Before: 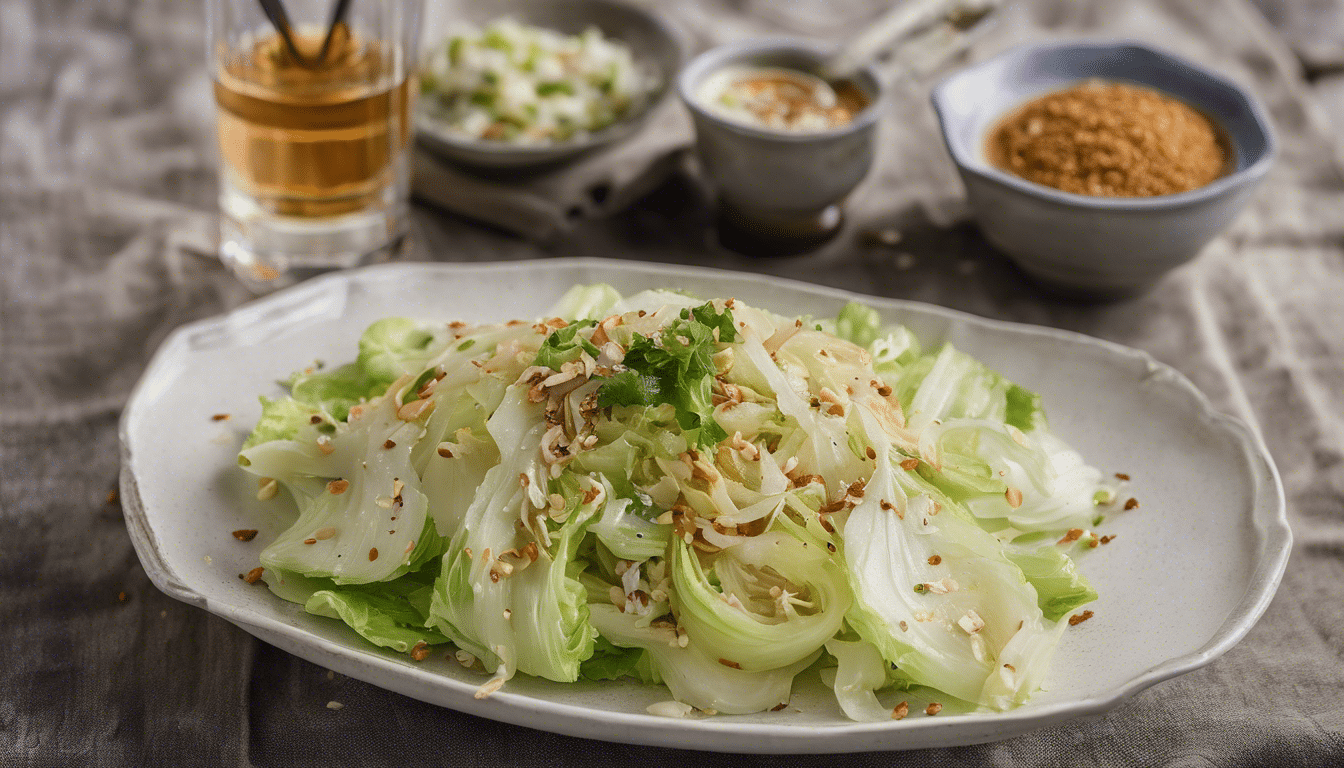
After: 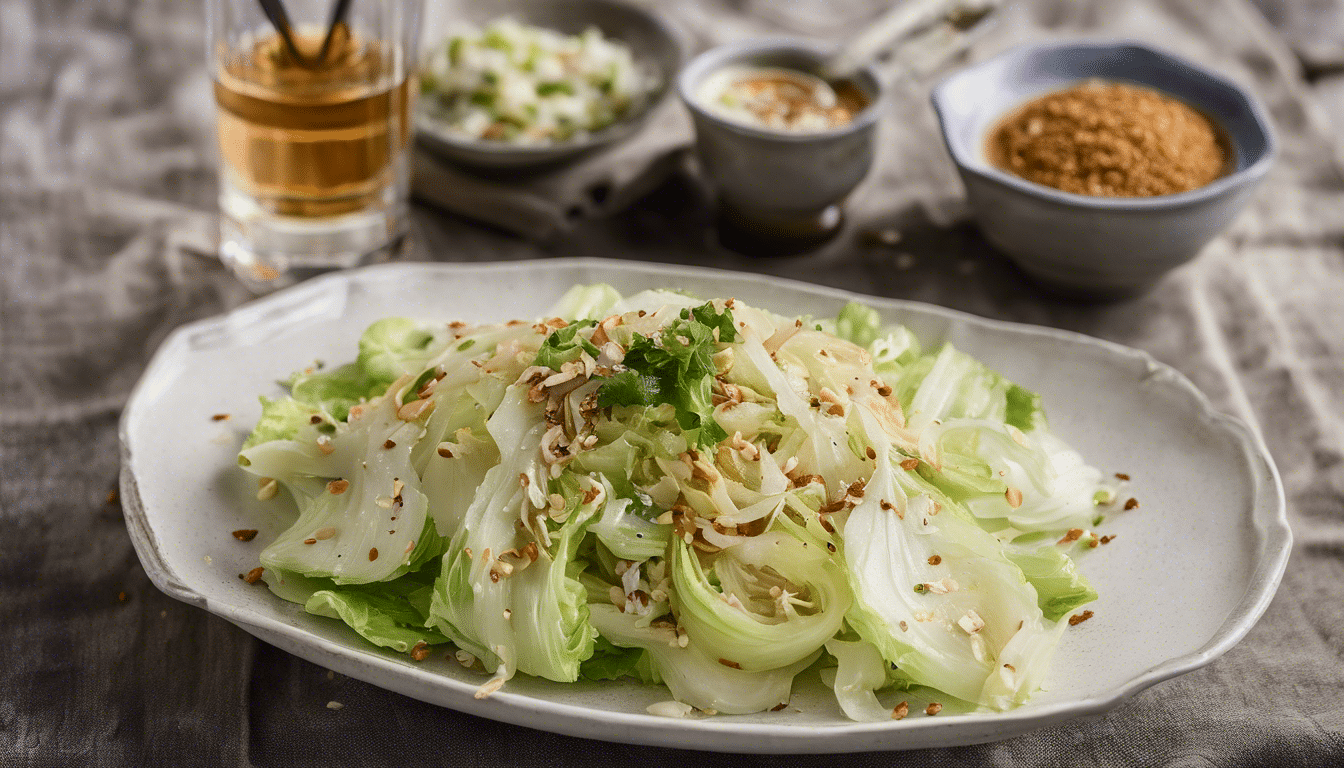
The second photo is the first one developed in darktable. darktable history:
contrast brightness saturation: contrast 0.142
